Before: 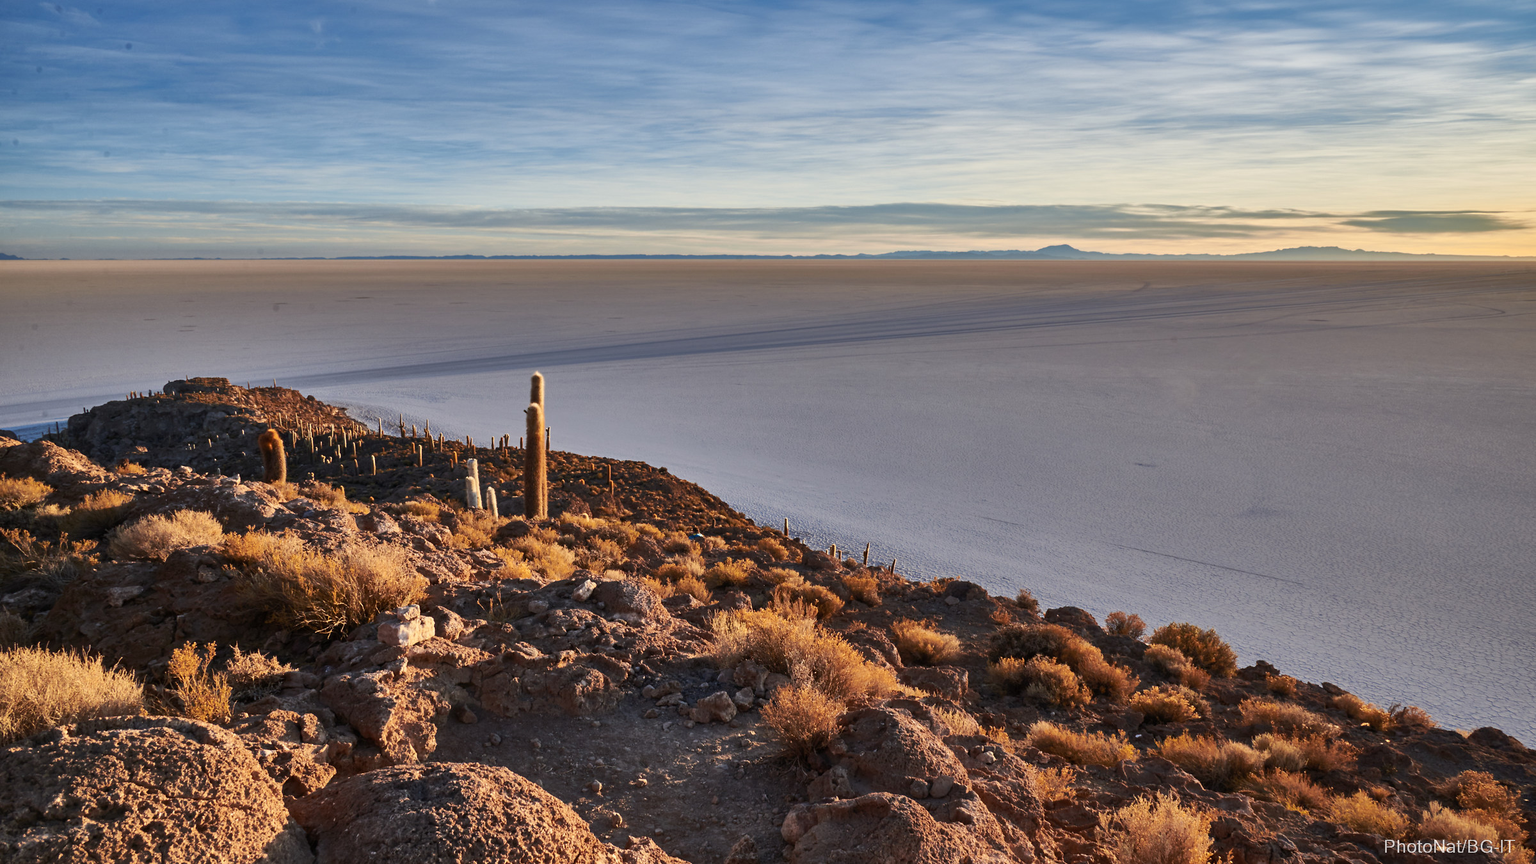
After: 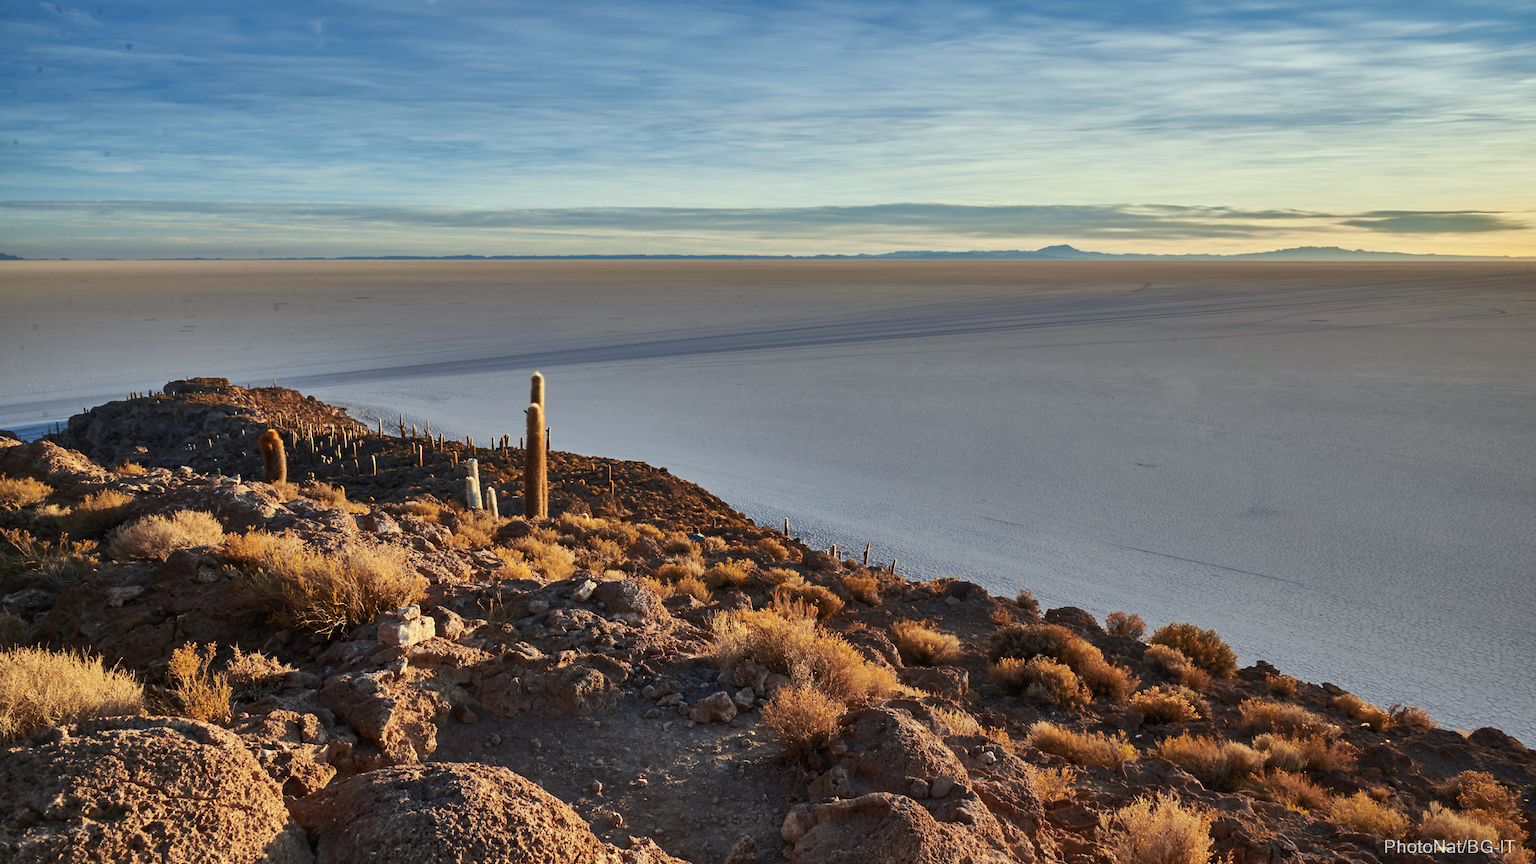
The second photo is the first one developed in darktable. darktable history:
color correction: highlights a* -6.61, highlights b* 0.634
